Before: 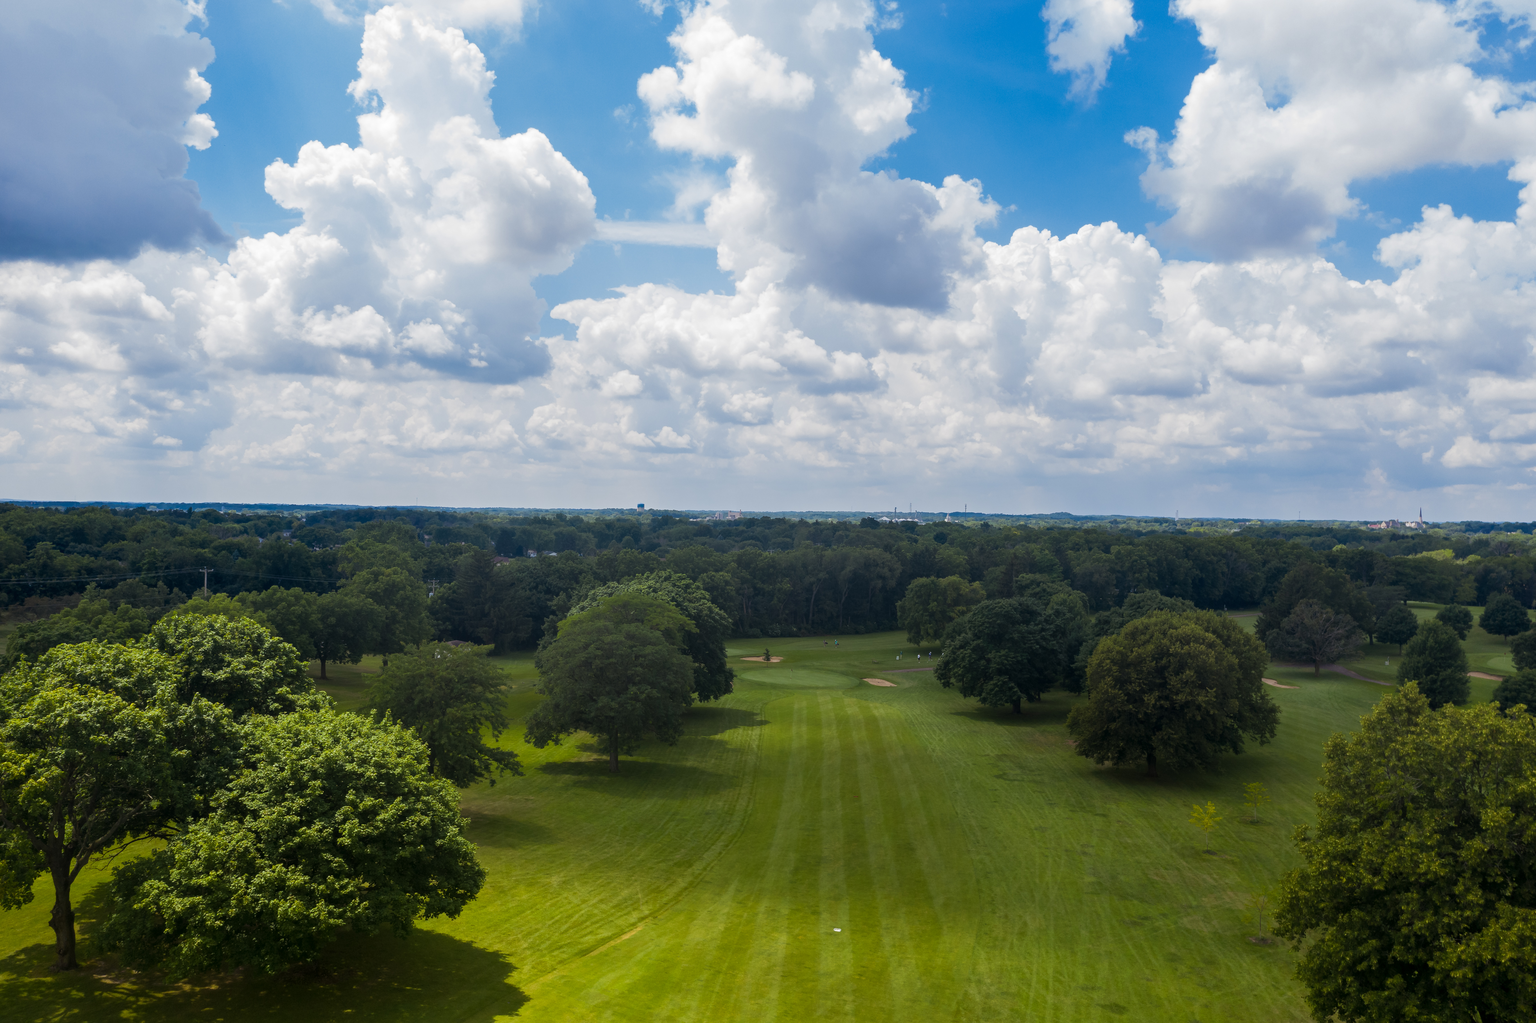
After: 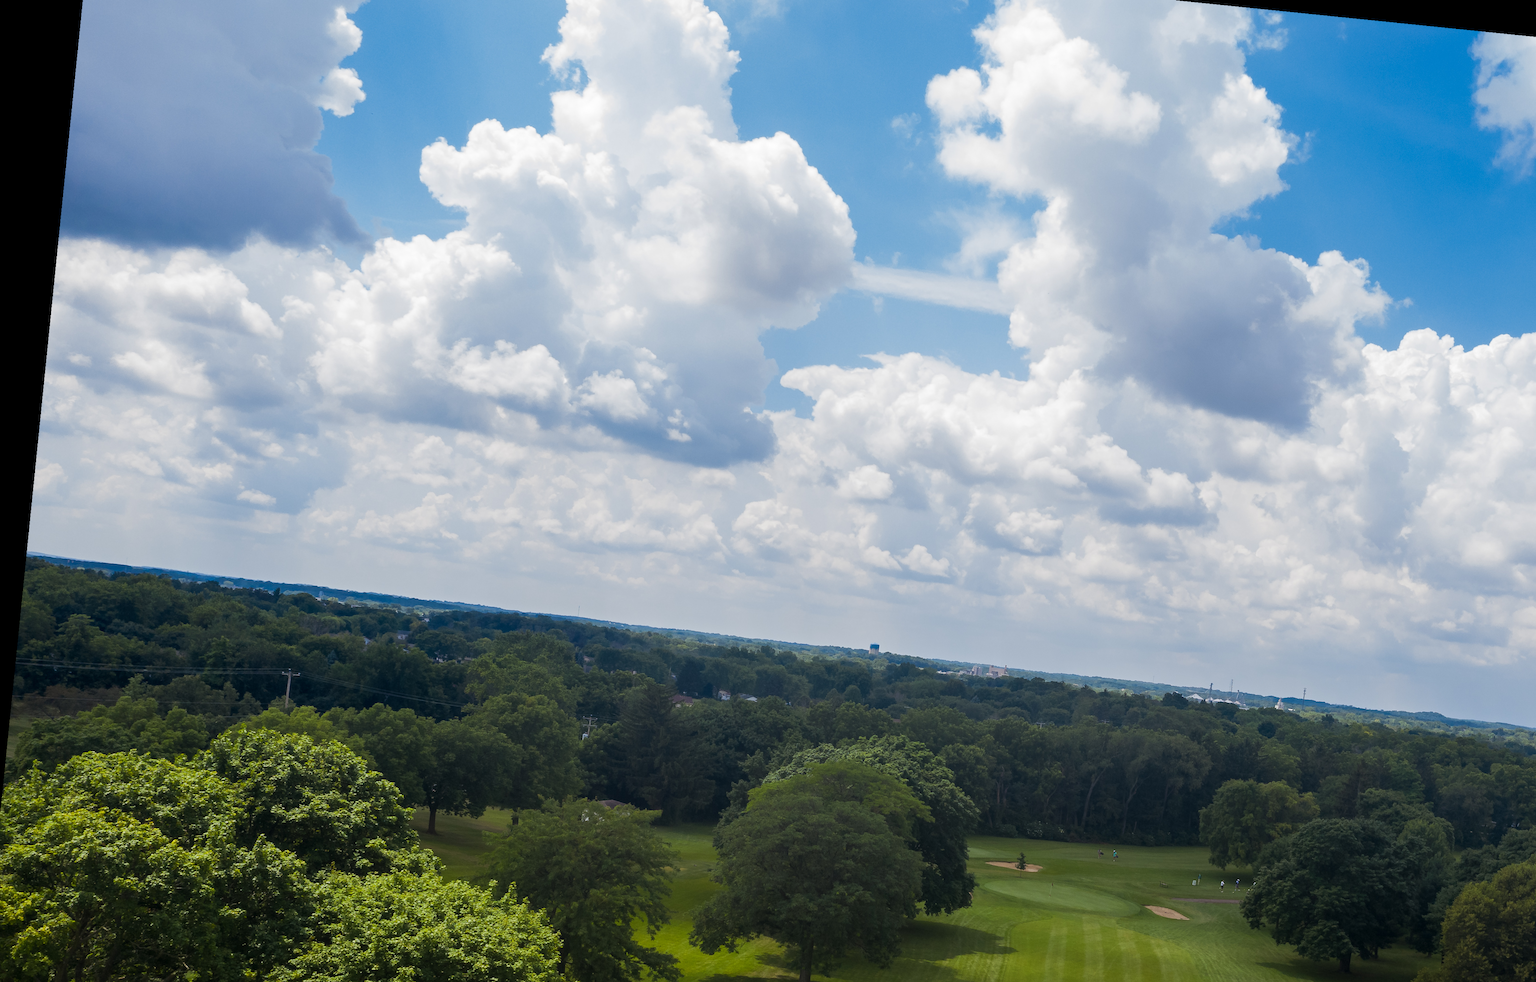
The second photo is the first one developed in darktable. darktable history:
crop and rotate: angle -5.8°, left 2.013%, top 7.029%, right 27.239%, bottom 30.016%
